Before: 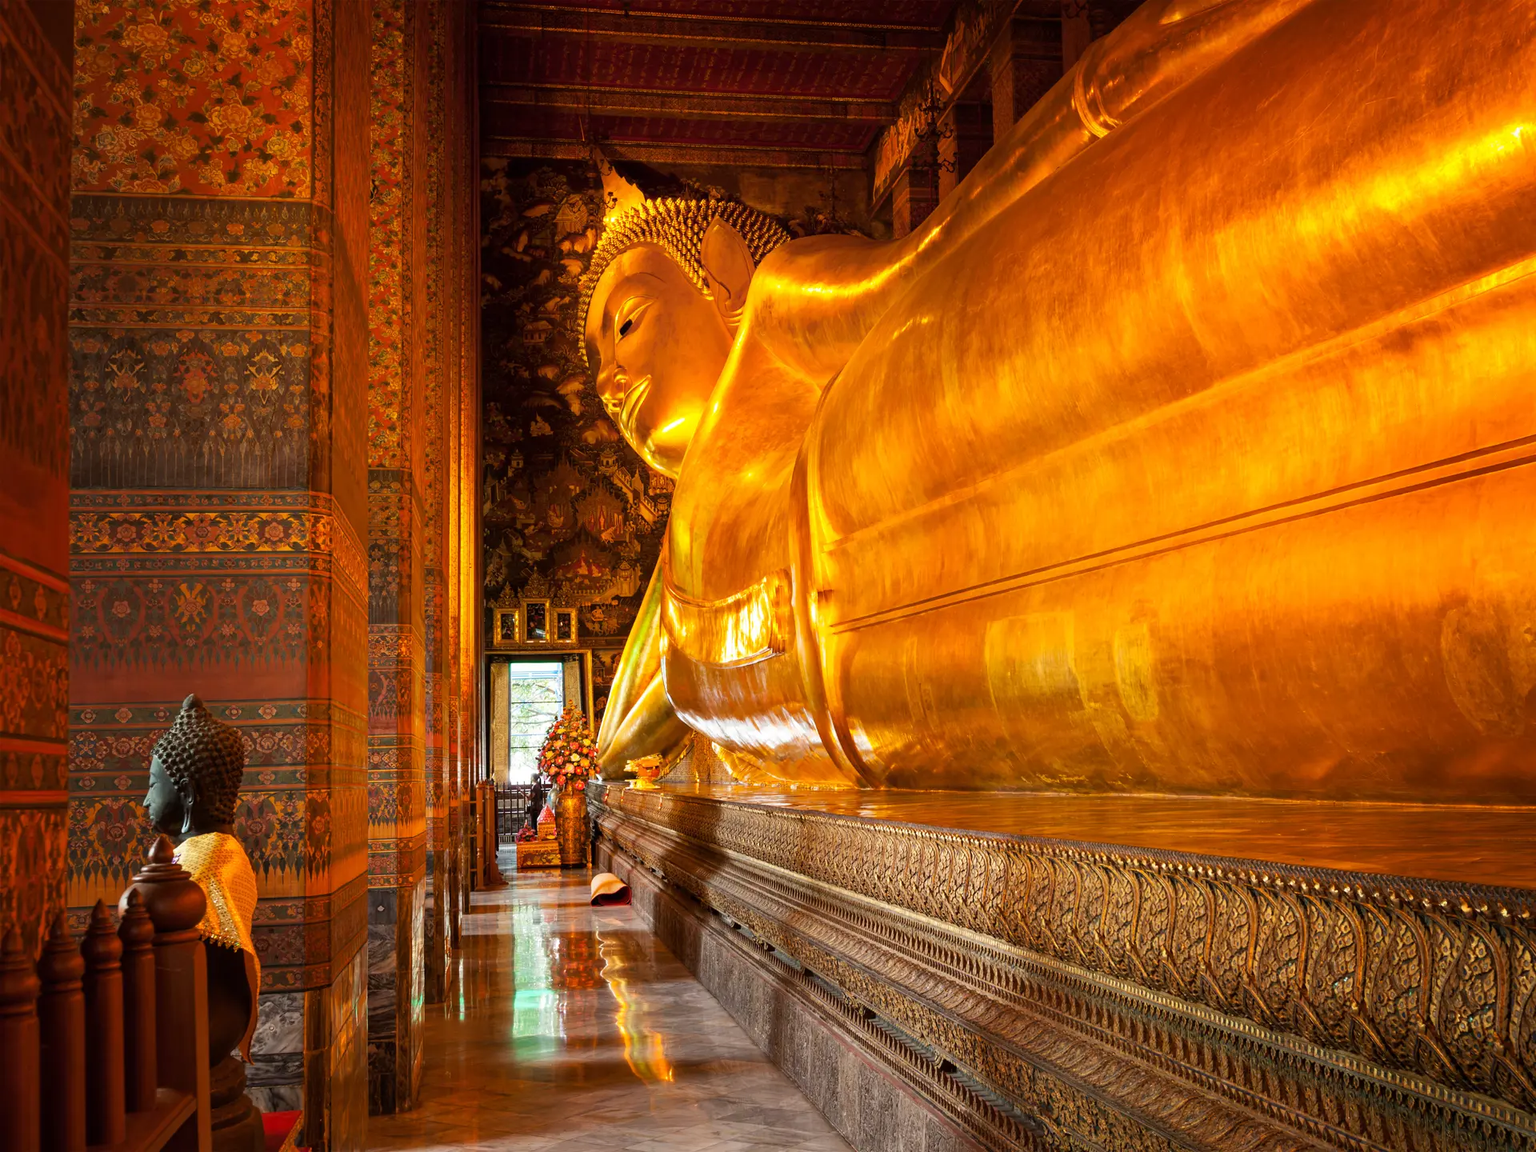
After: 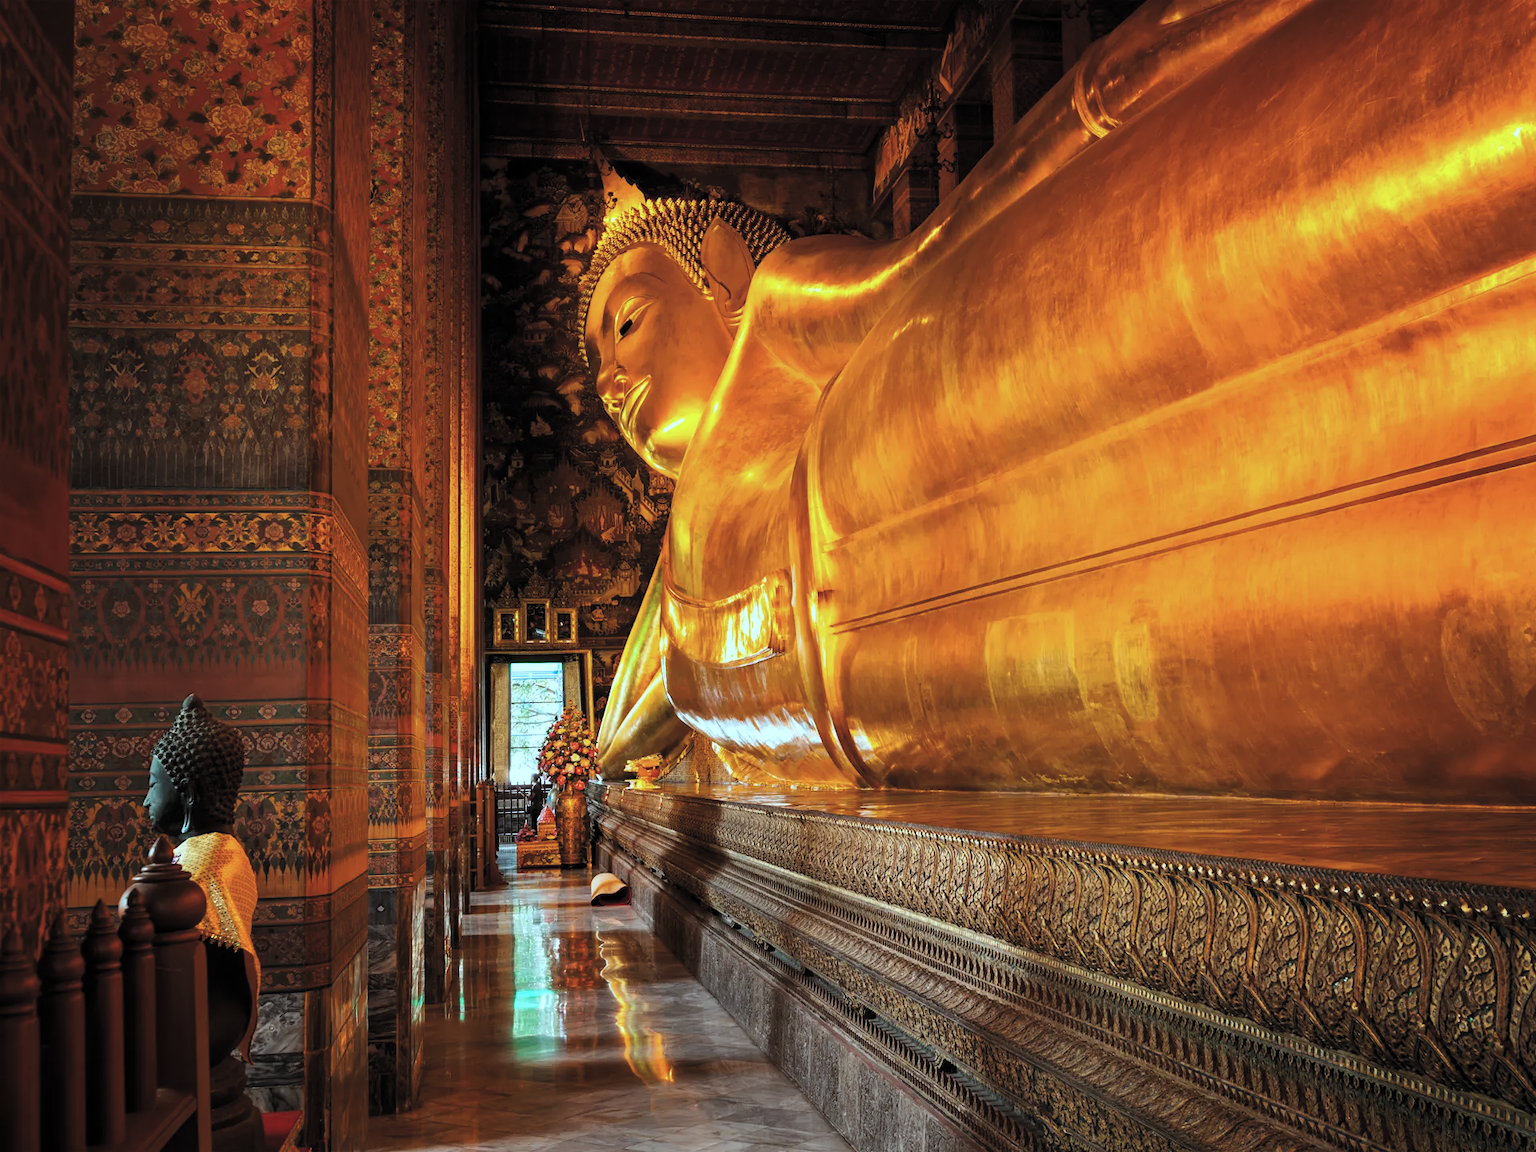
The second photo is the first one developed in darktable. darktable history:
exposure: black level correction -0.016, exposure -1.018 EV, compensate highlight preservation false
levels: mode automatic, black 0.023%, white 99.97%, levels [0.062, 0.494, 0.925]
color correction: highlights a* -11.71, highlights b* -15.58
